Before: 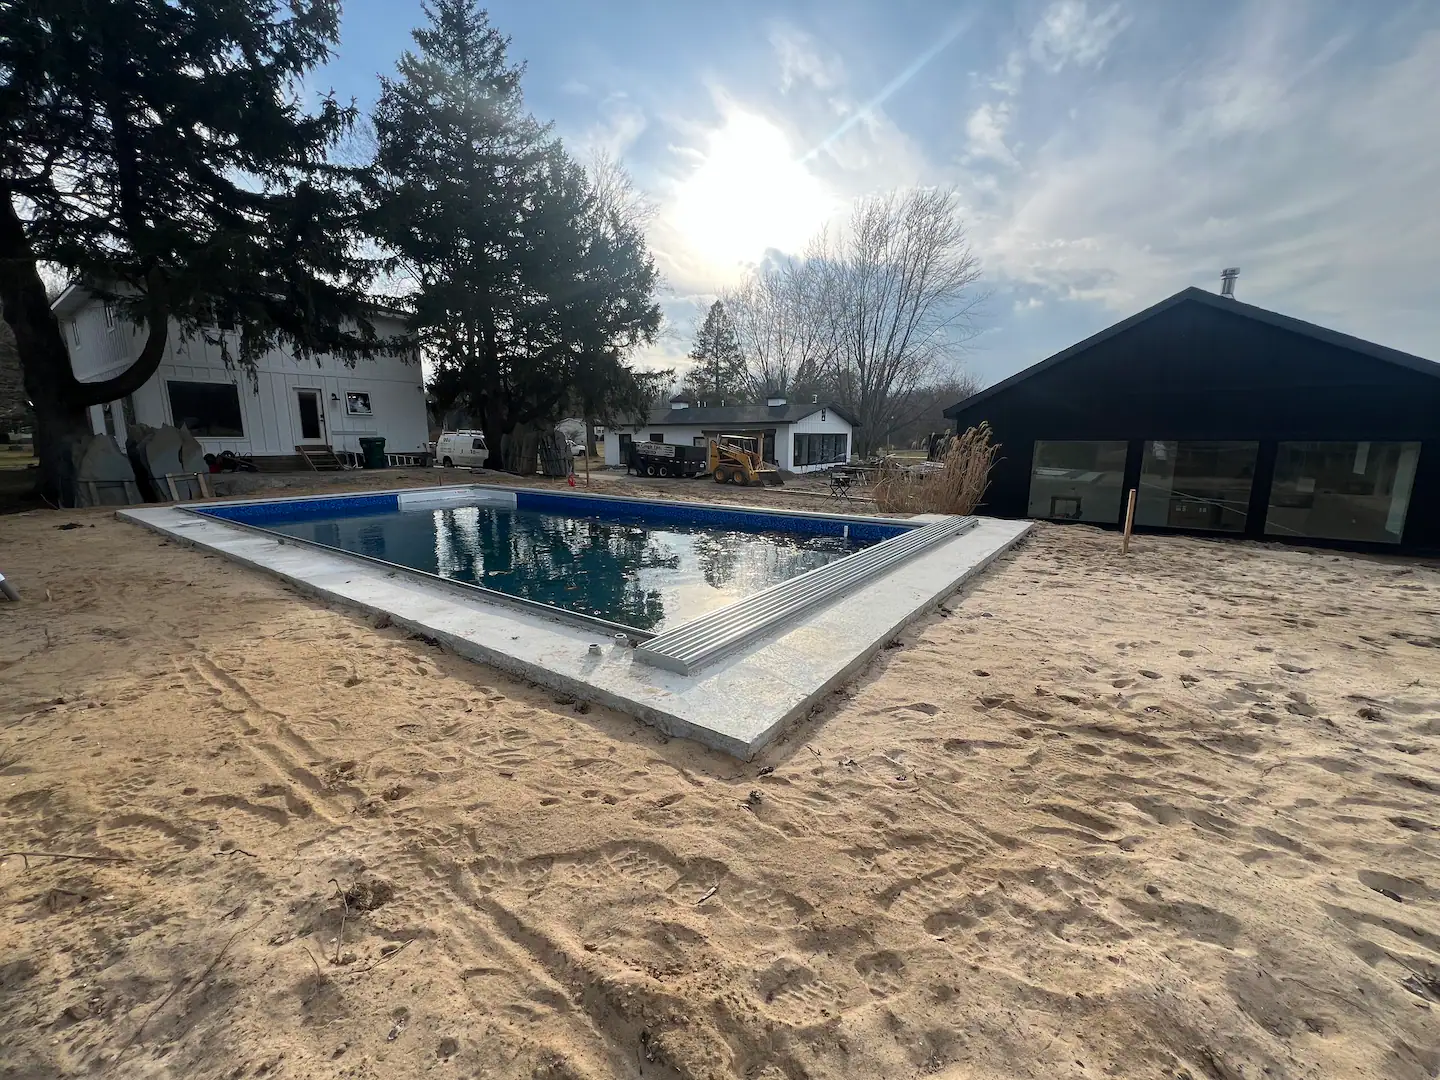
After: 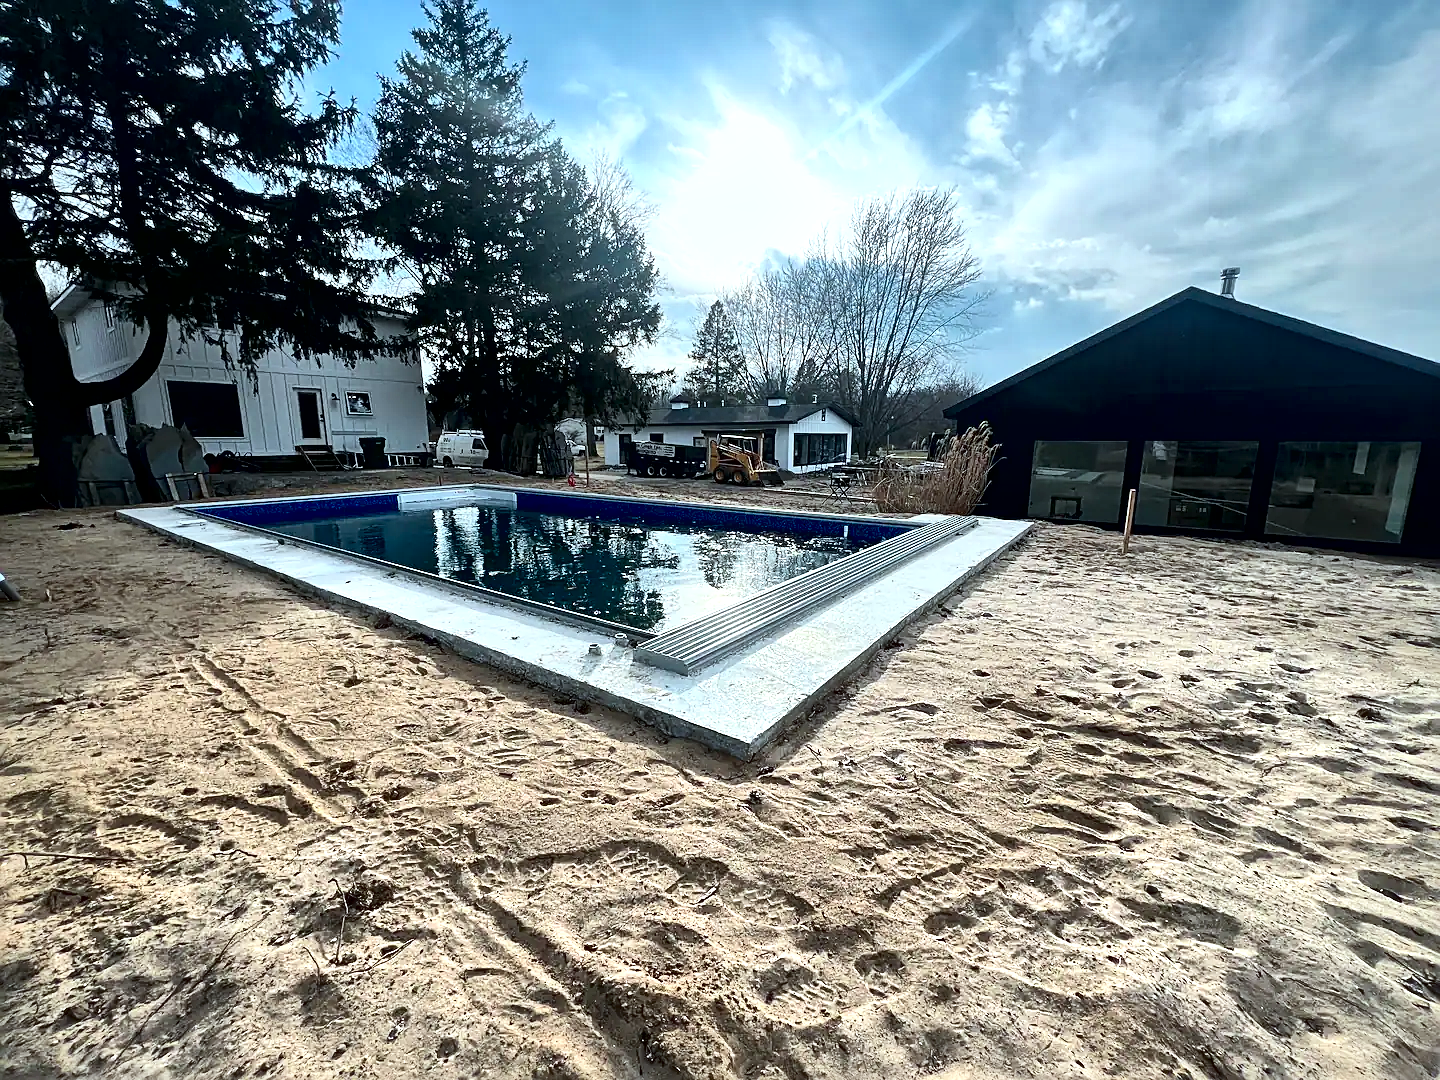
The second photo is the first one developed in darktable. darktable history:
contrast brightness saturation: contrast 0.243, brightness 0.09
color calibration: output R [0.972, 0.068, -0.094, 0], output G [-0.178, 1.216, -0.086, 0], output B [0.095, -0.136, 0.98, 0], illuminant custom, x 0.368, y 0.373, temperature 4340.11 K
sharpen: on, module defaults
local contrast: mode bilateral grid, contrast 45, coarseness 69, detail 216%, midtone range 0.2
